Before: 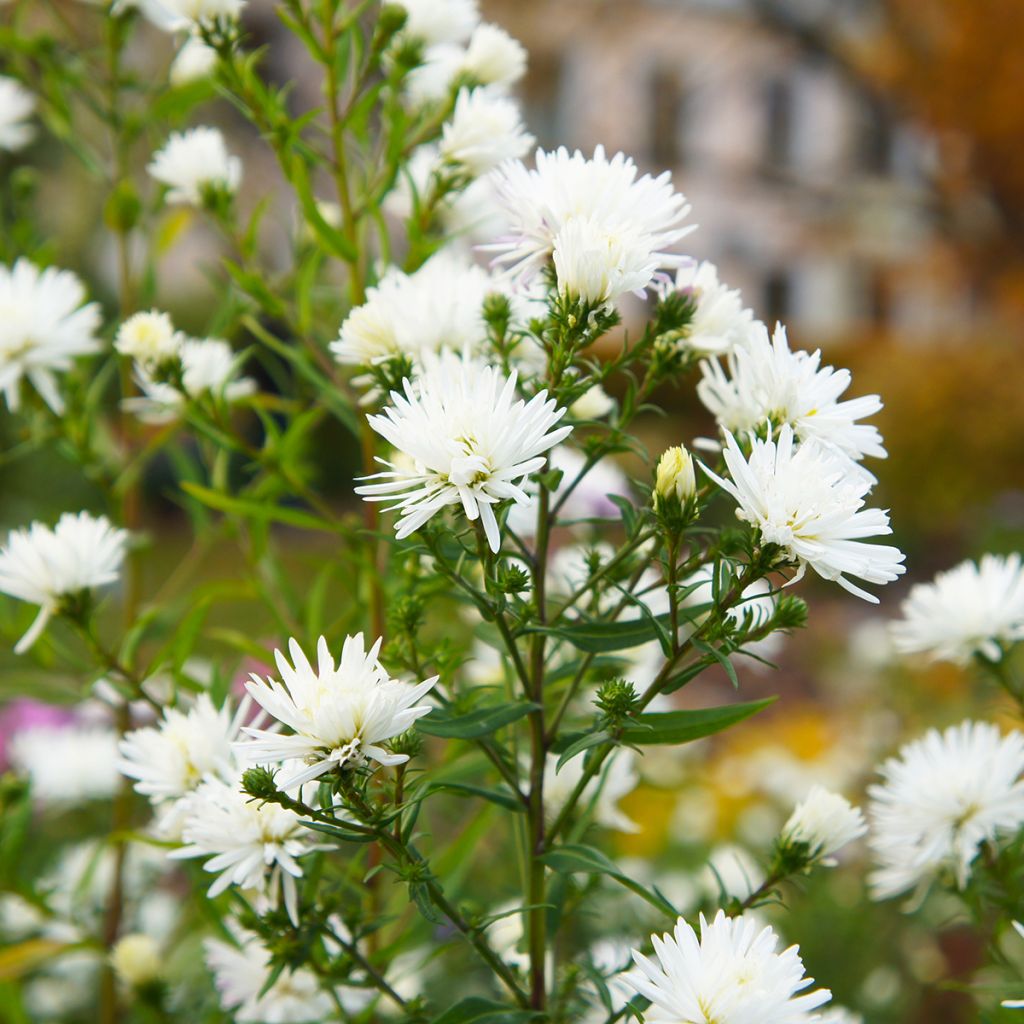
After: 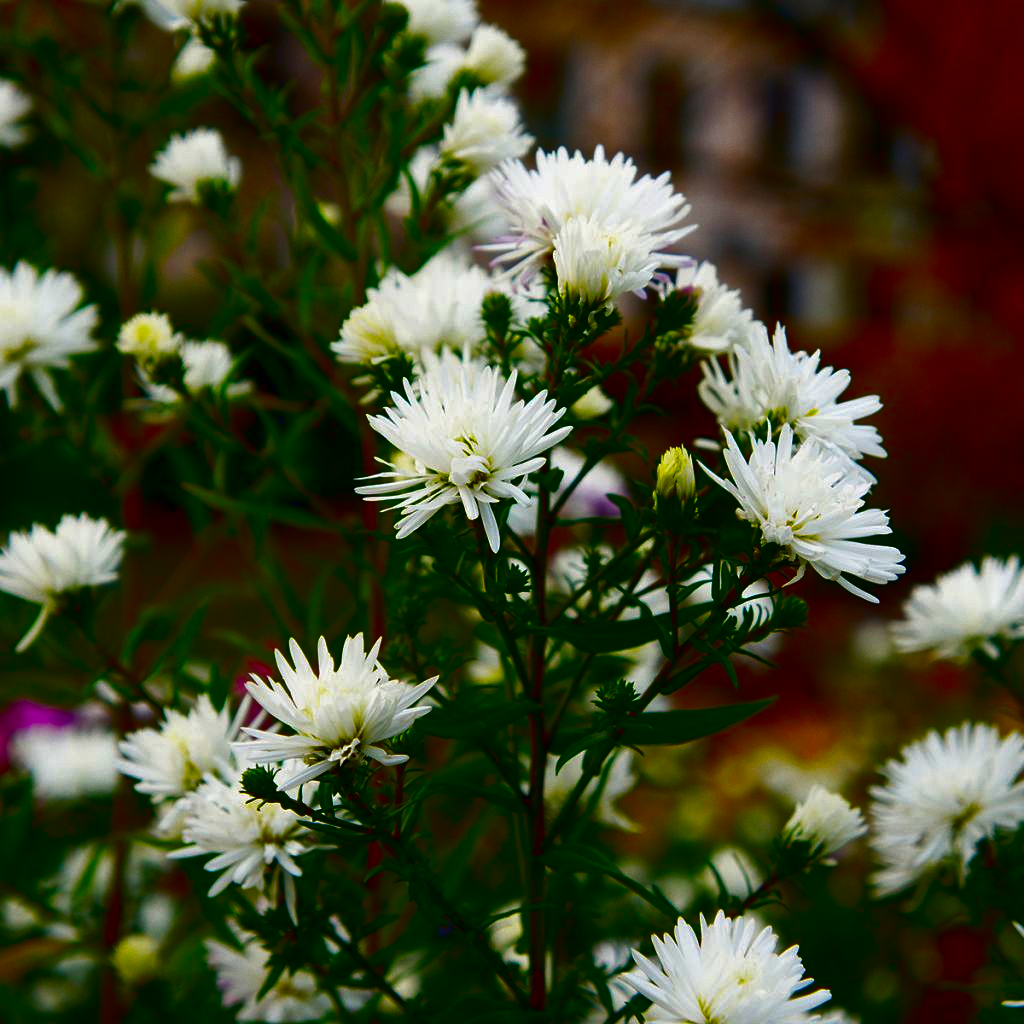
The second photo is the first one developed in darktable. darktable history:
grain: coarseness 0.09 ISO, strength 10%
contrast brightness saturation: brightness -1, saturation 1
